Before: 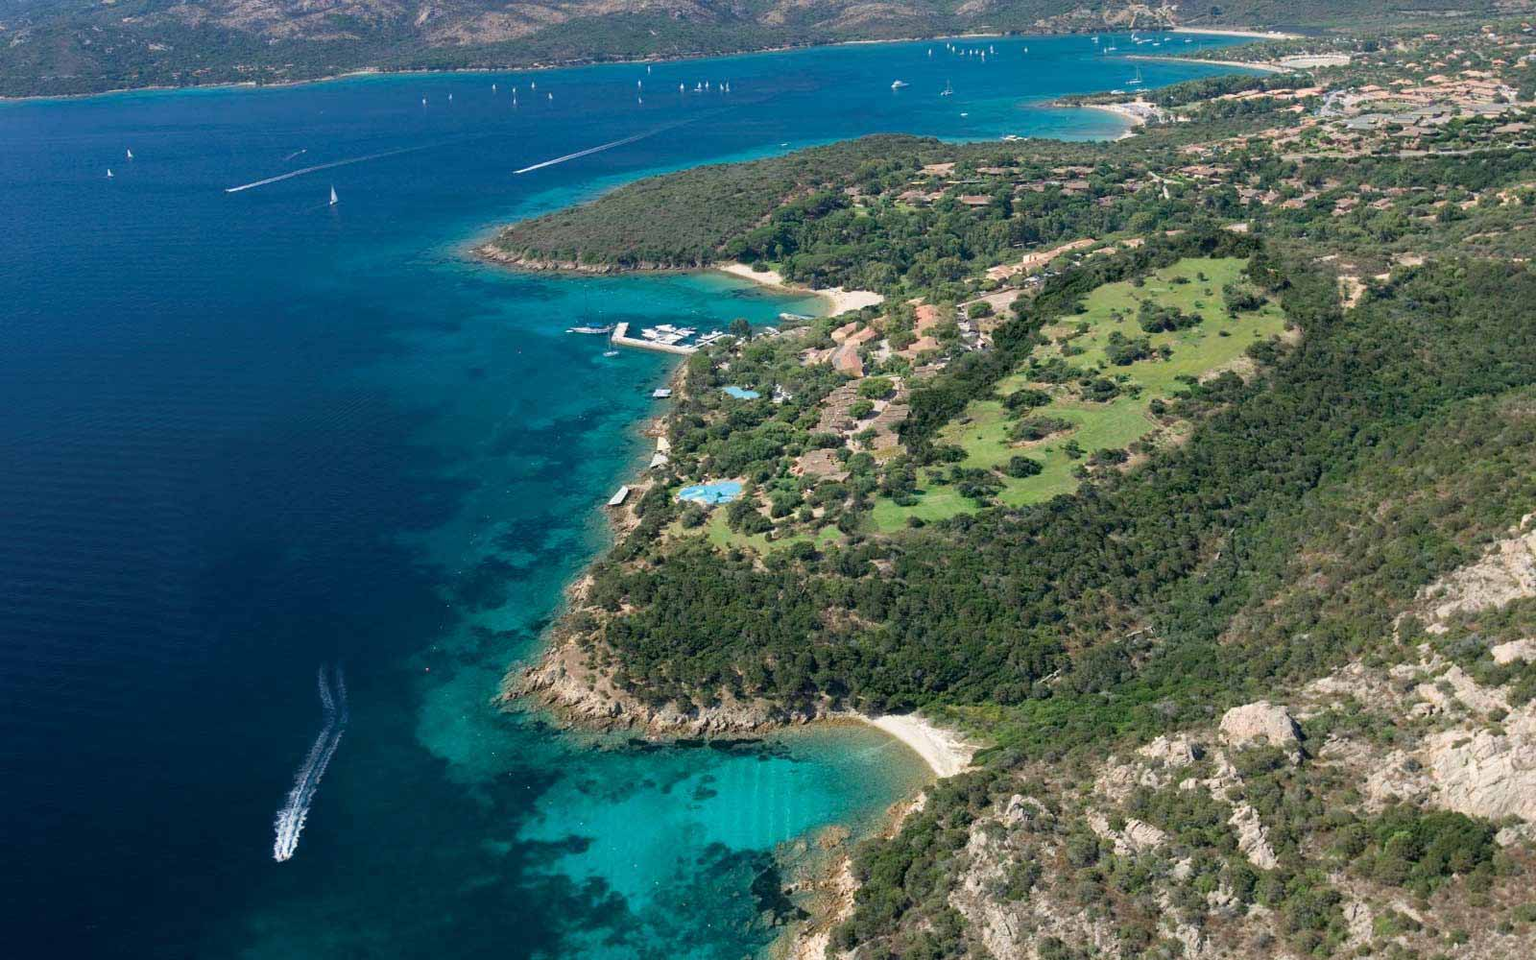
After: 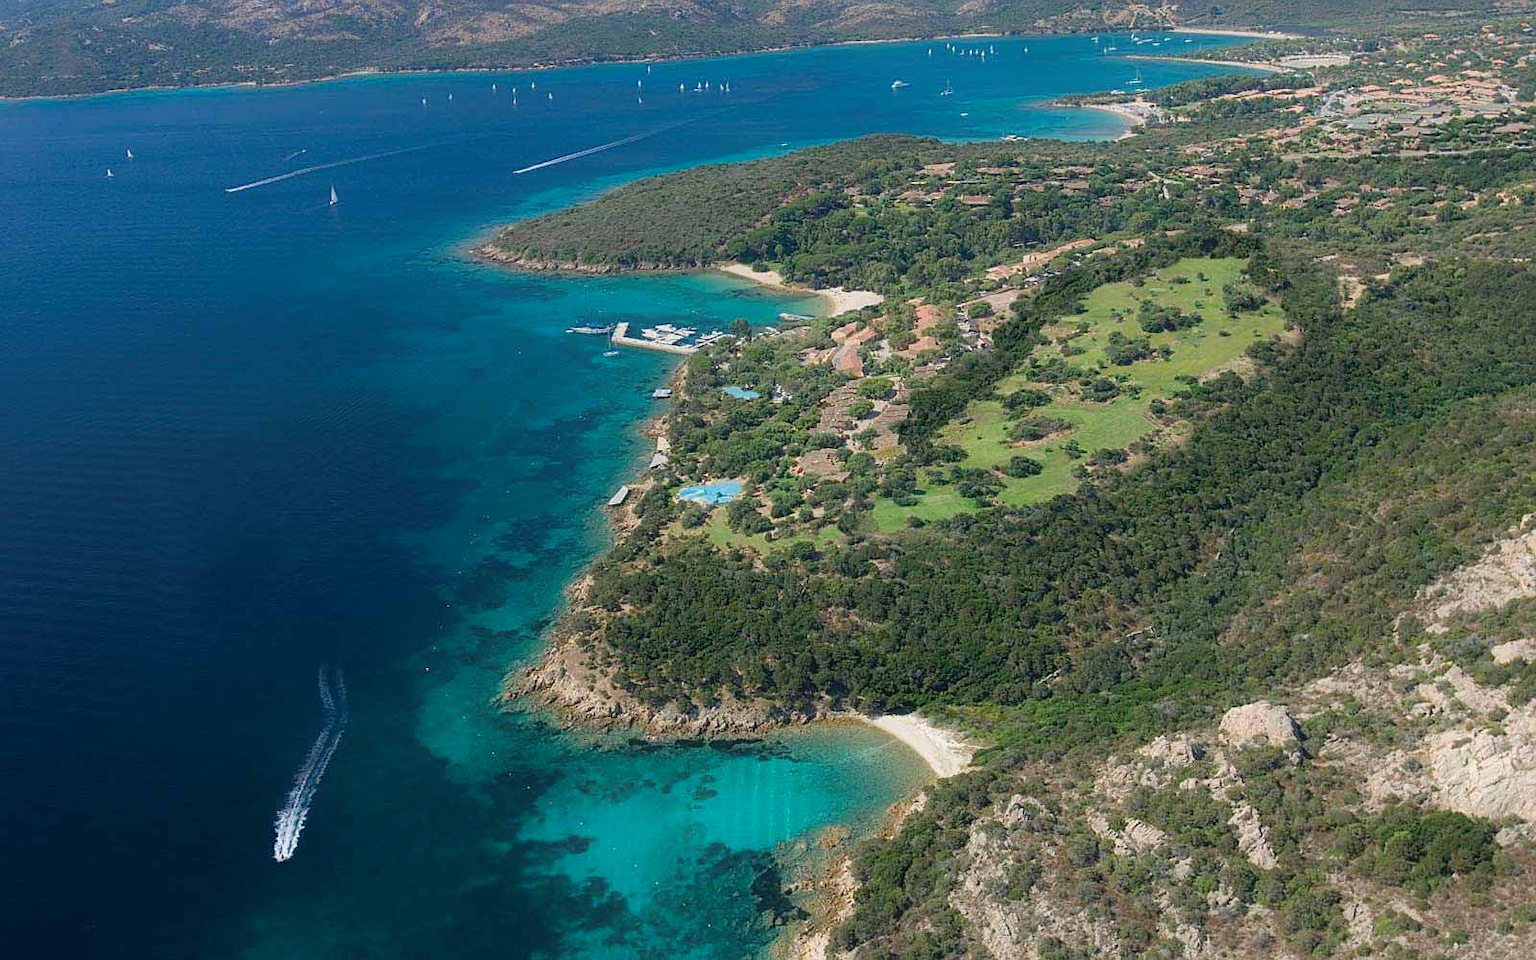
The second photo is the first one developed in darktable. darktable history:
contrast equalizer: octaves 7, y [[0.5, 0.496, 0.435, 0.435, 0.496, 0.5], [0.5 ×6], [0.5 ×6], [0 ×6], [0 ×6]]
sharpen: radius 0.994
exposure: compensate highlight preservation false
